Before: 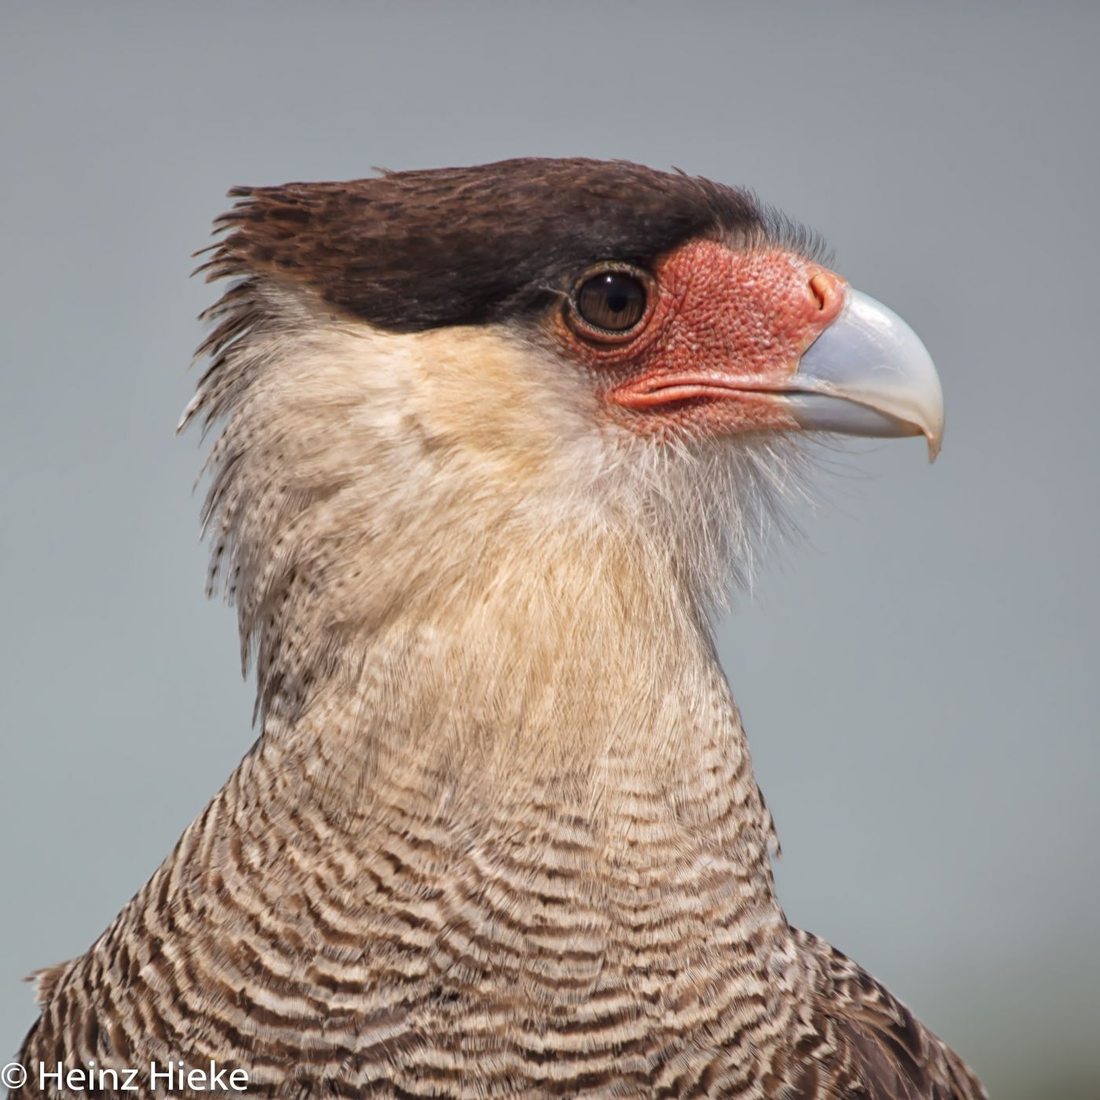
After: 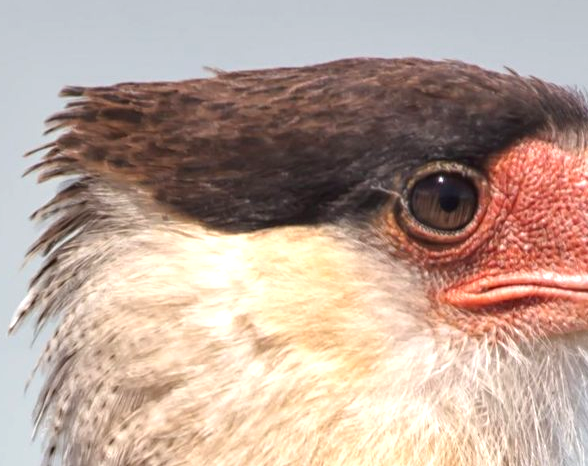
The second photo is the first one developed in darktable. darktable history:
crop: left 15.315%, top 9.123%, right 31.016%, bottom 48.428%
exposure: exposure 0.743 EV, compensate highlight preservation false
